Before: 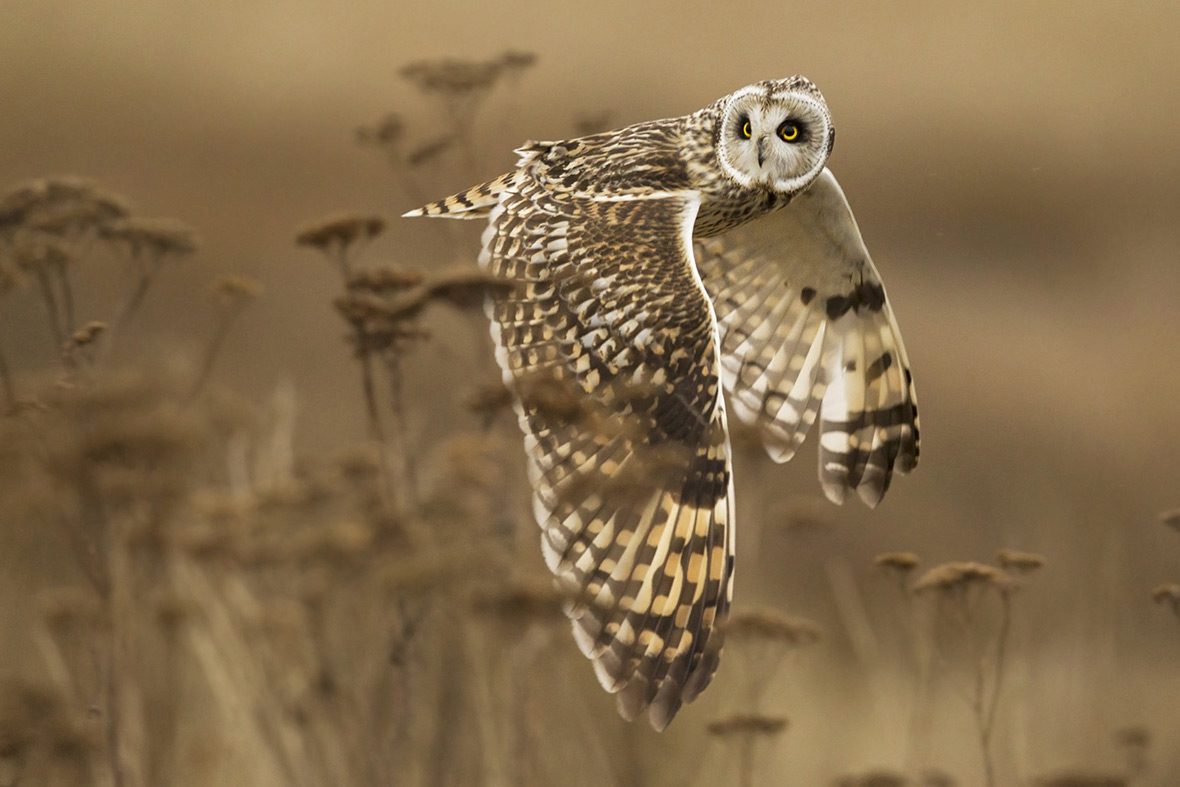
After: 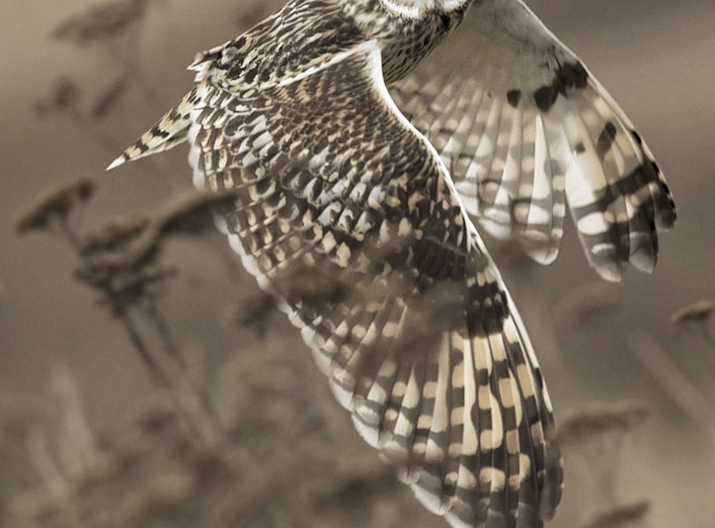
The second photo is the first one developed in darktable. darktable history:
color correction: highlights b* -0.059, saturation 0.518
shadows and highlights: shadows 24.32, highlights -76.65, soften with gaussian
local contrast: highlights 101%, shadows 103%, detail 119%, midtone range 0.2
crop and rotate: angle 21.08°, left 6.877%, right 3.791%, bottom 1.063%
